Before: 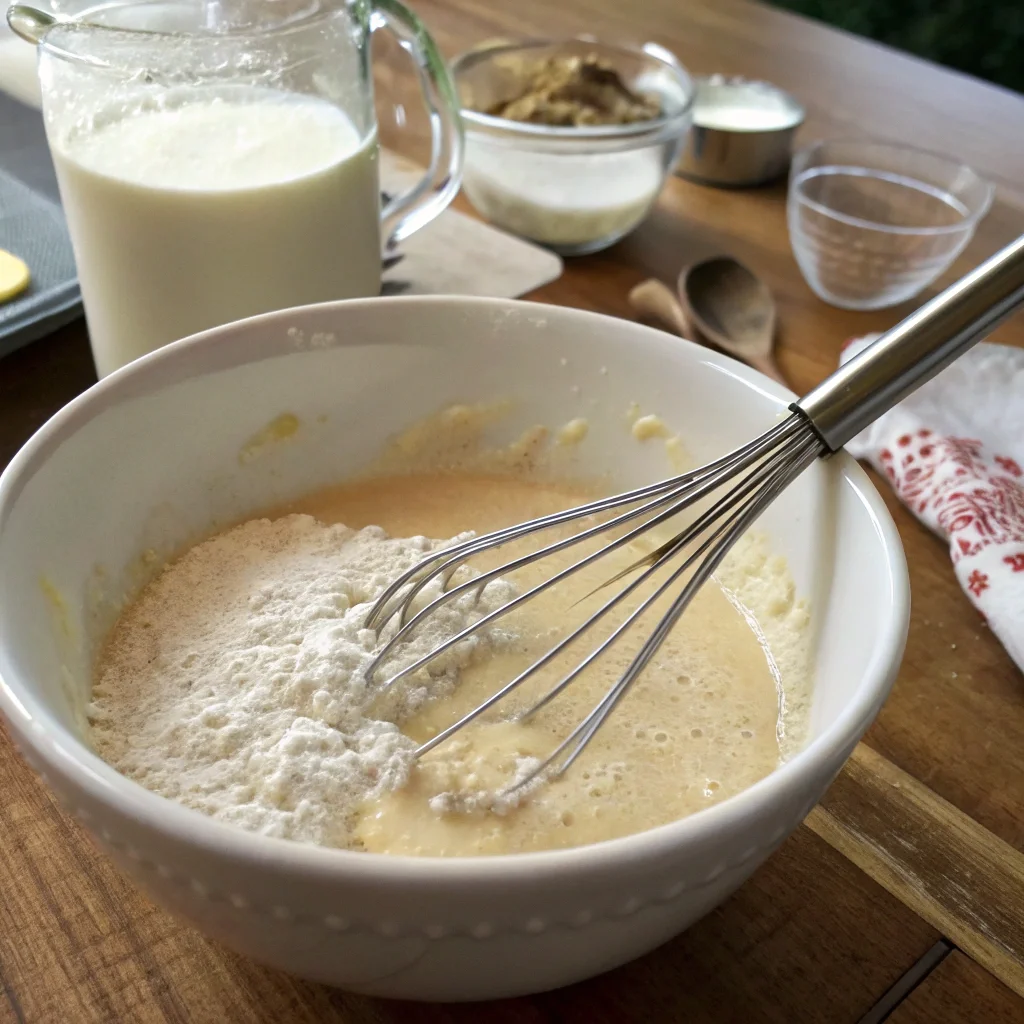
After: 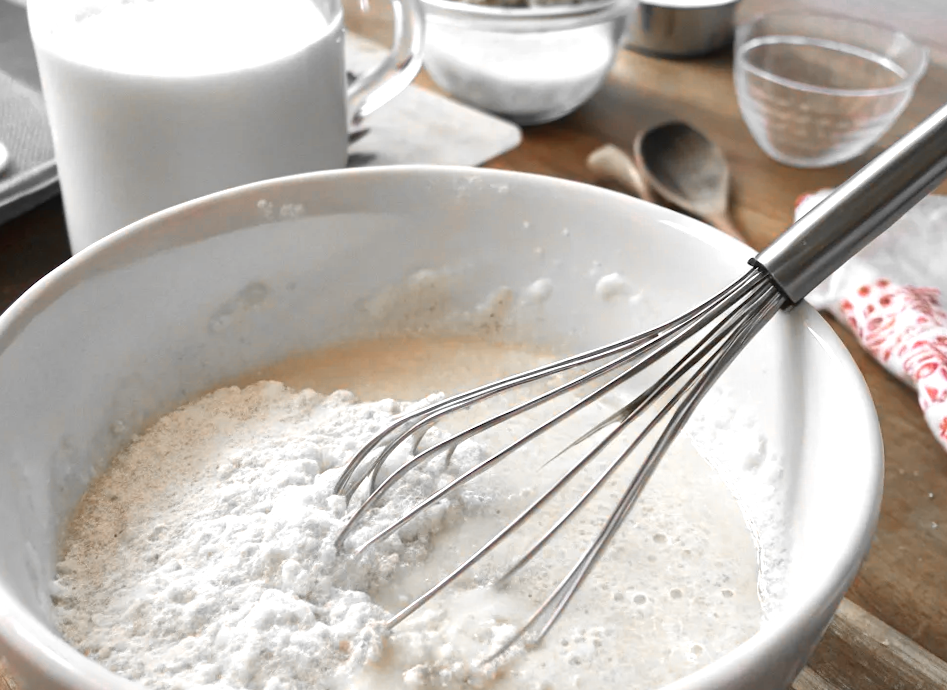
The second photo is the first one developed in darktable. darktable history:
rotate and perspective: rotation -1.68°, lens shift (vertical) -0.146, crop left 0.049, crop right 0.912, crop top 0.032, crop bottom 0.96
exposure: black level correction -0.002, exposure 0.54 EV, compensate highlight preservation false
color zones: curves: ch0 [(0, 0.65) (0.096, 0.644) (0.221, 0.539) (0.429, 0.5) (0.571, 0.5) (0.714, 0.5) (0.857, 0.5) (1, 0.65)]; ch1 [(0, 0.5) (0.143, 0.5) (0.257, -0.002) (0.429, 0.04) (0.571, -0.001) (0.714, -0.015) (0.857, 0.024) (1, 0.5)]
crop and rotate: top 8.293%, bottom 20.996%
